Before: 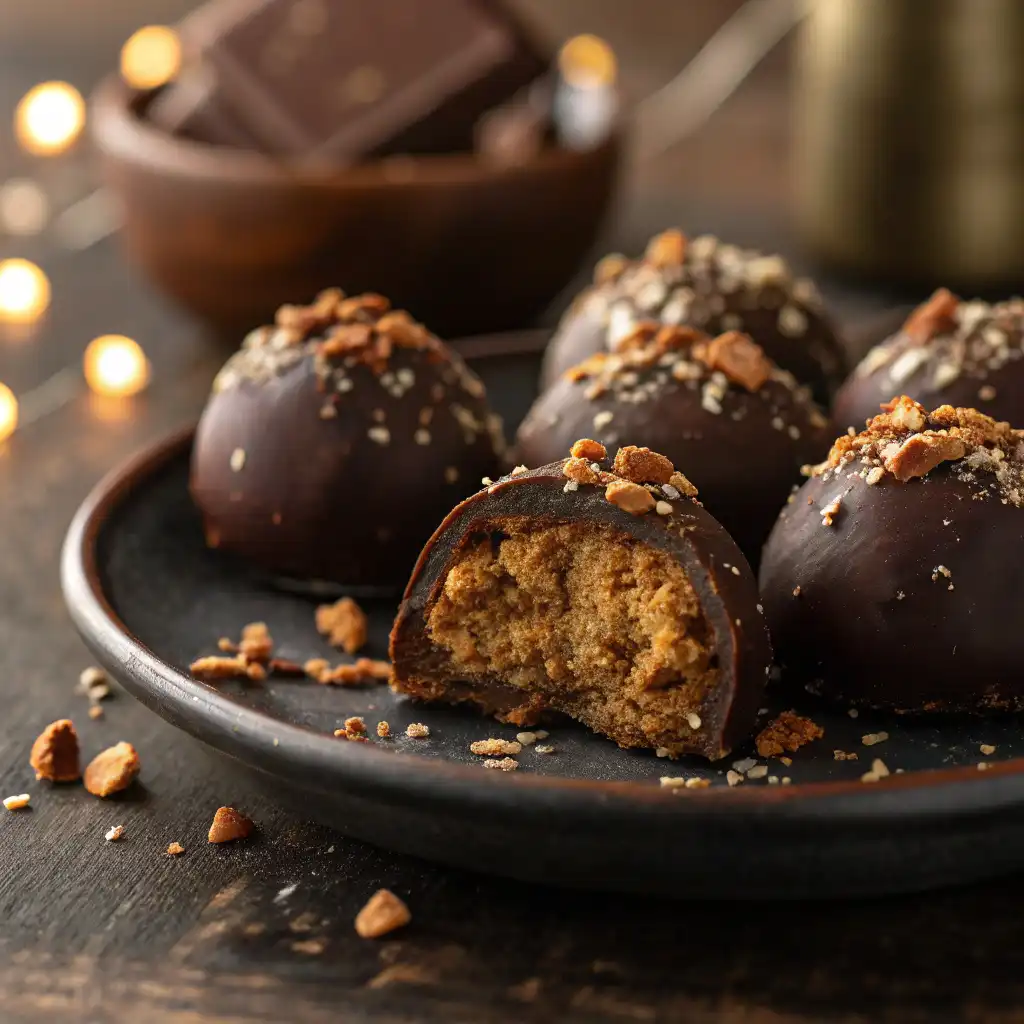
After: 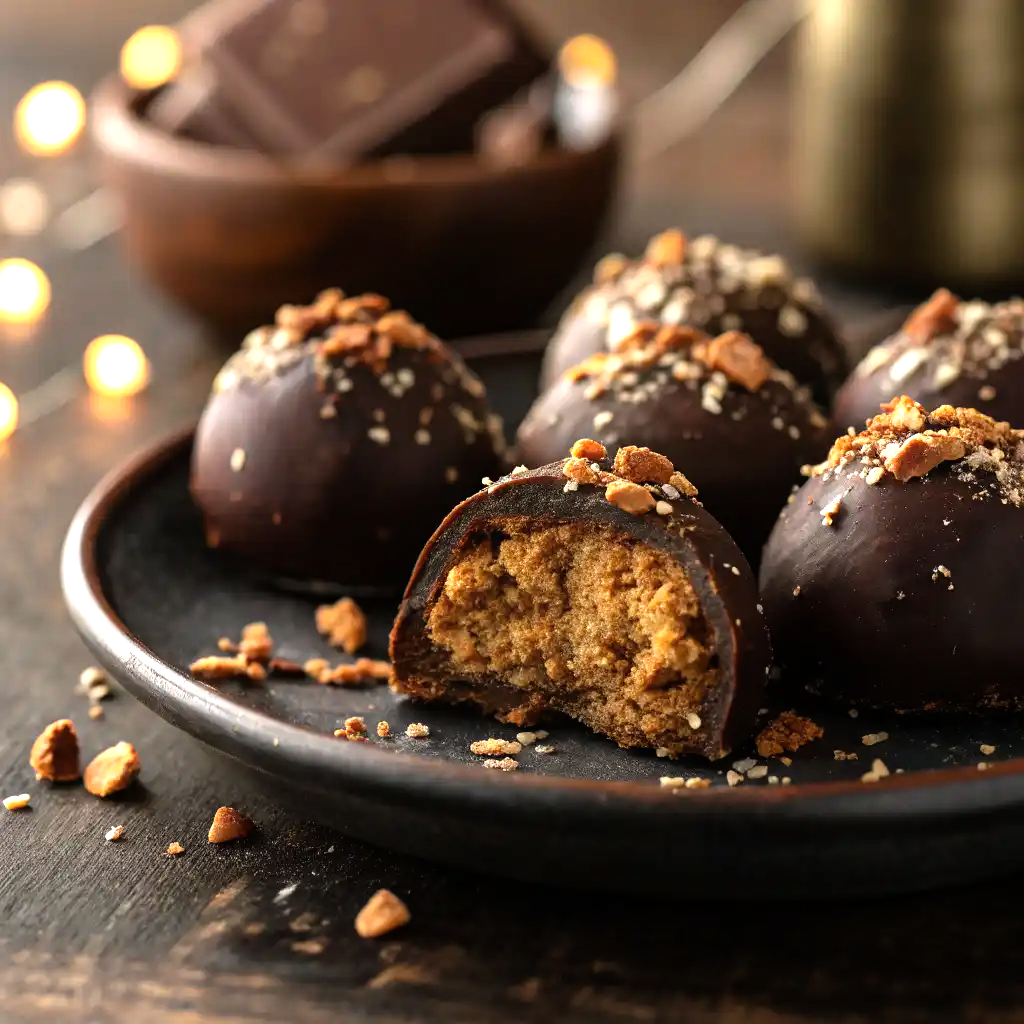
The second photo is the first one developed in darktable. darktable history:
tone equalizer: -8 EV -0.715 EV, -7 EV -0.697 EV, -6 EV -0.572 EV, -5 EV -0.37 EV, -3 EV 0.405 EV, -2 EV 0.6 EV, -1 EV 0.676 EV, +0 EV 0.769 EV
